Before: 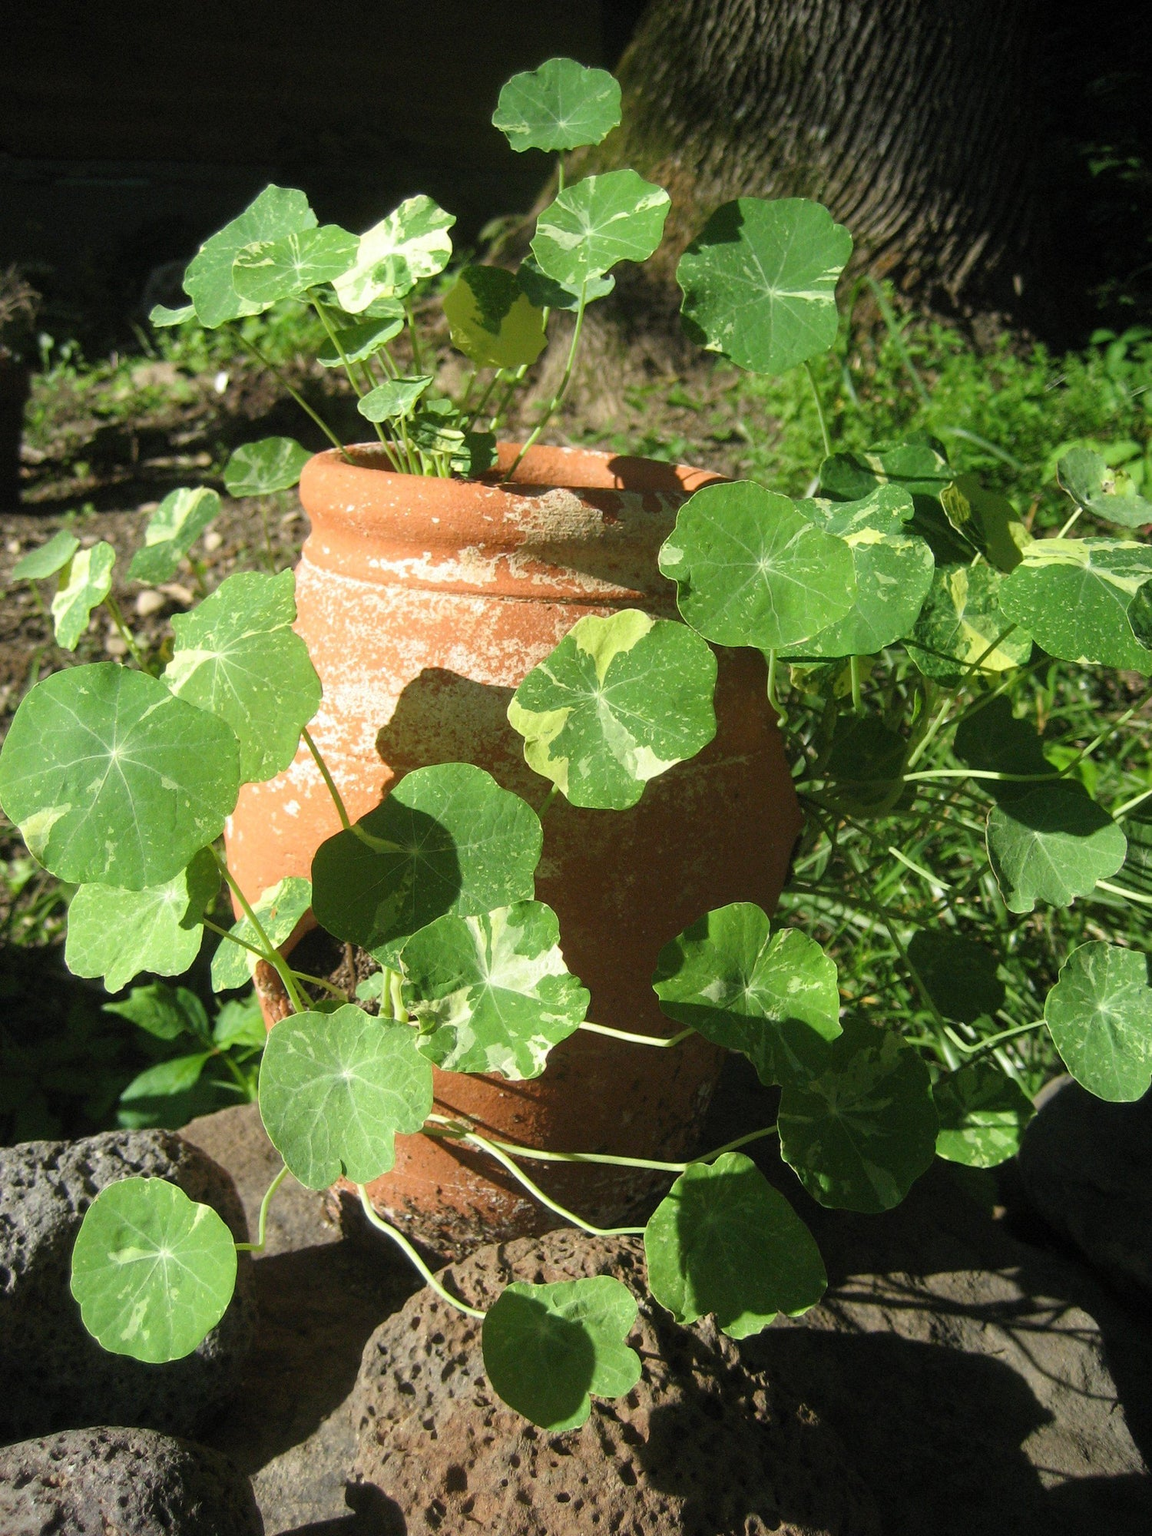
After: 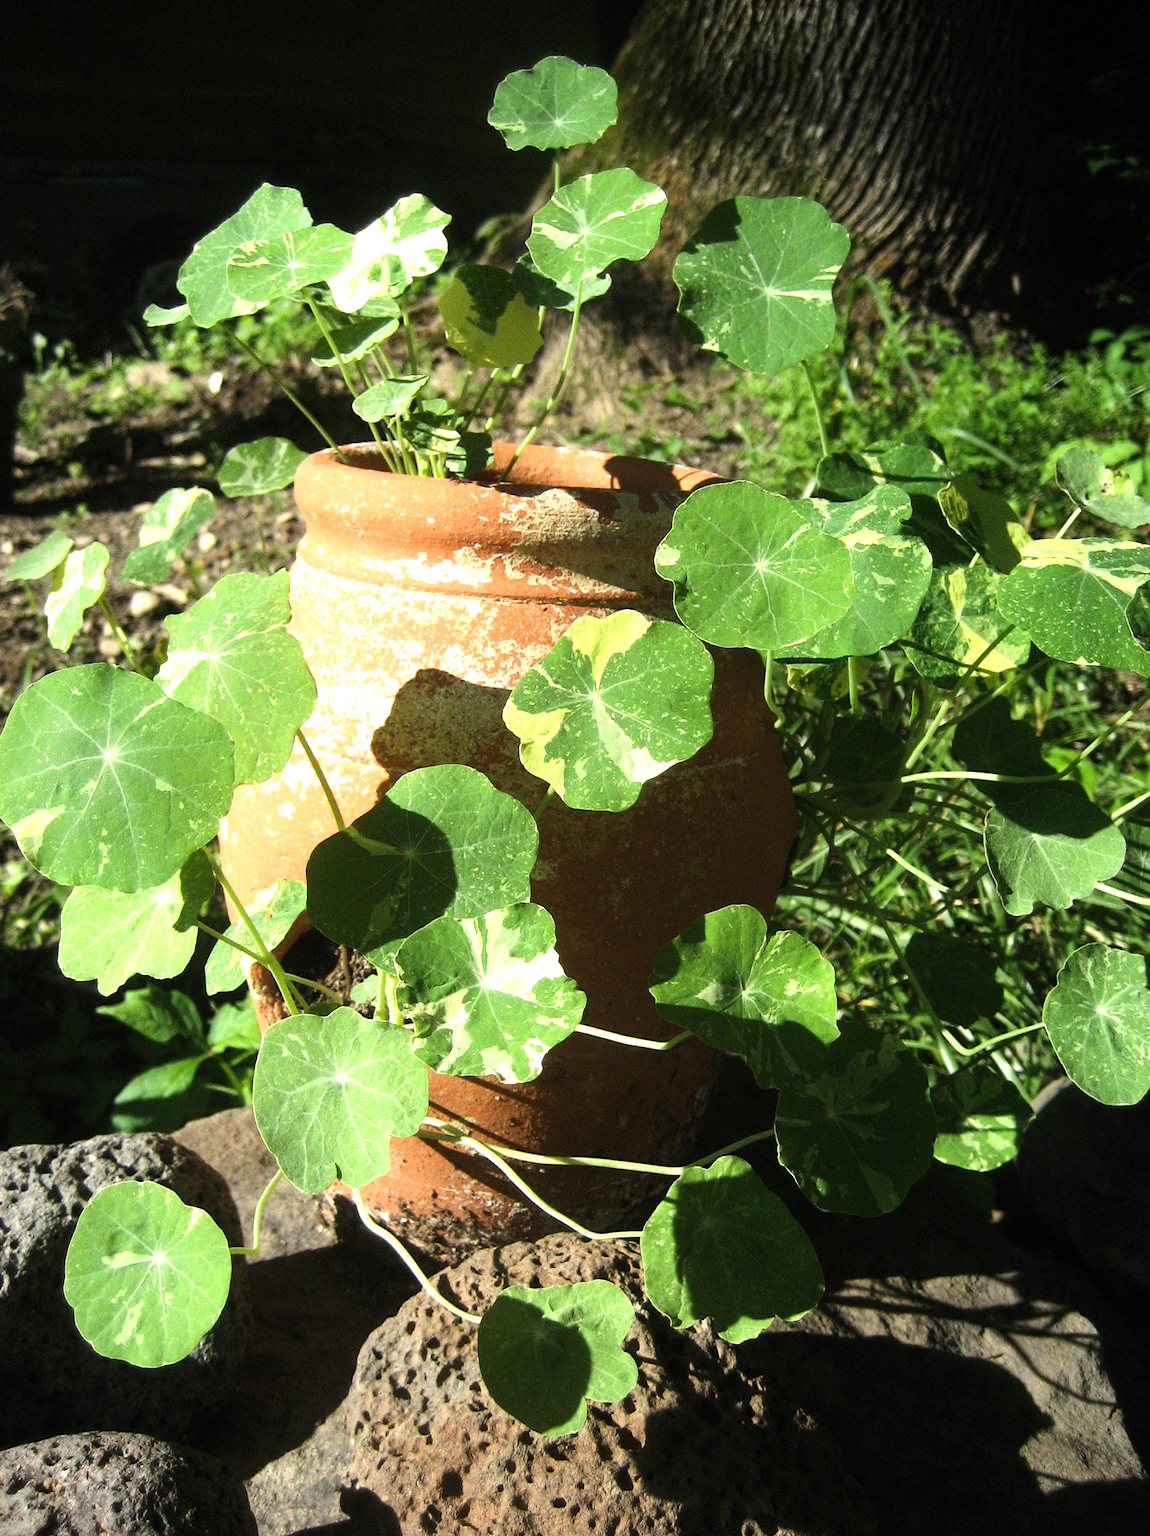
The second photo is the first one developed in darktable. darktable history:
crop and rotate: left 0.614%, top 0.179%, bottom 0.309%
tone equalizer: -8 EV -0.75 EV, -7 EV -0.7 EV, -6 EV -0.6 EV, -5 EV -0.4 EV, -3 EV 0.4 EV, -2 EV 0.6 EV, -1 EV 0.7 EV, +0 EV 0.75 EV, edges refinement/feathering 500, mask exposure compensation -1.57 EV, preserve details no
